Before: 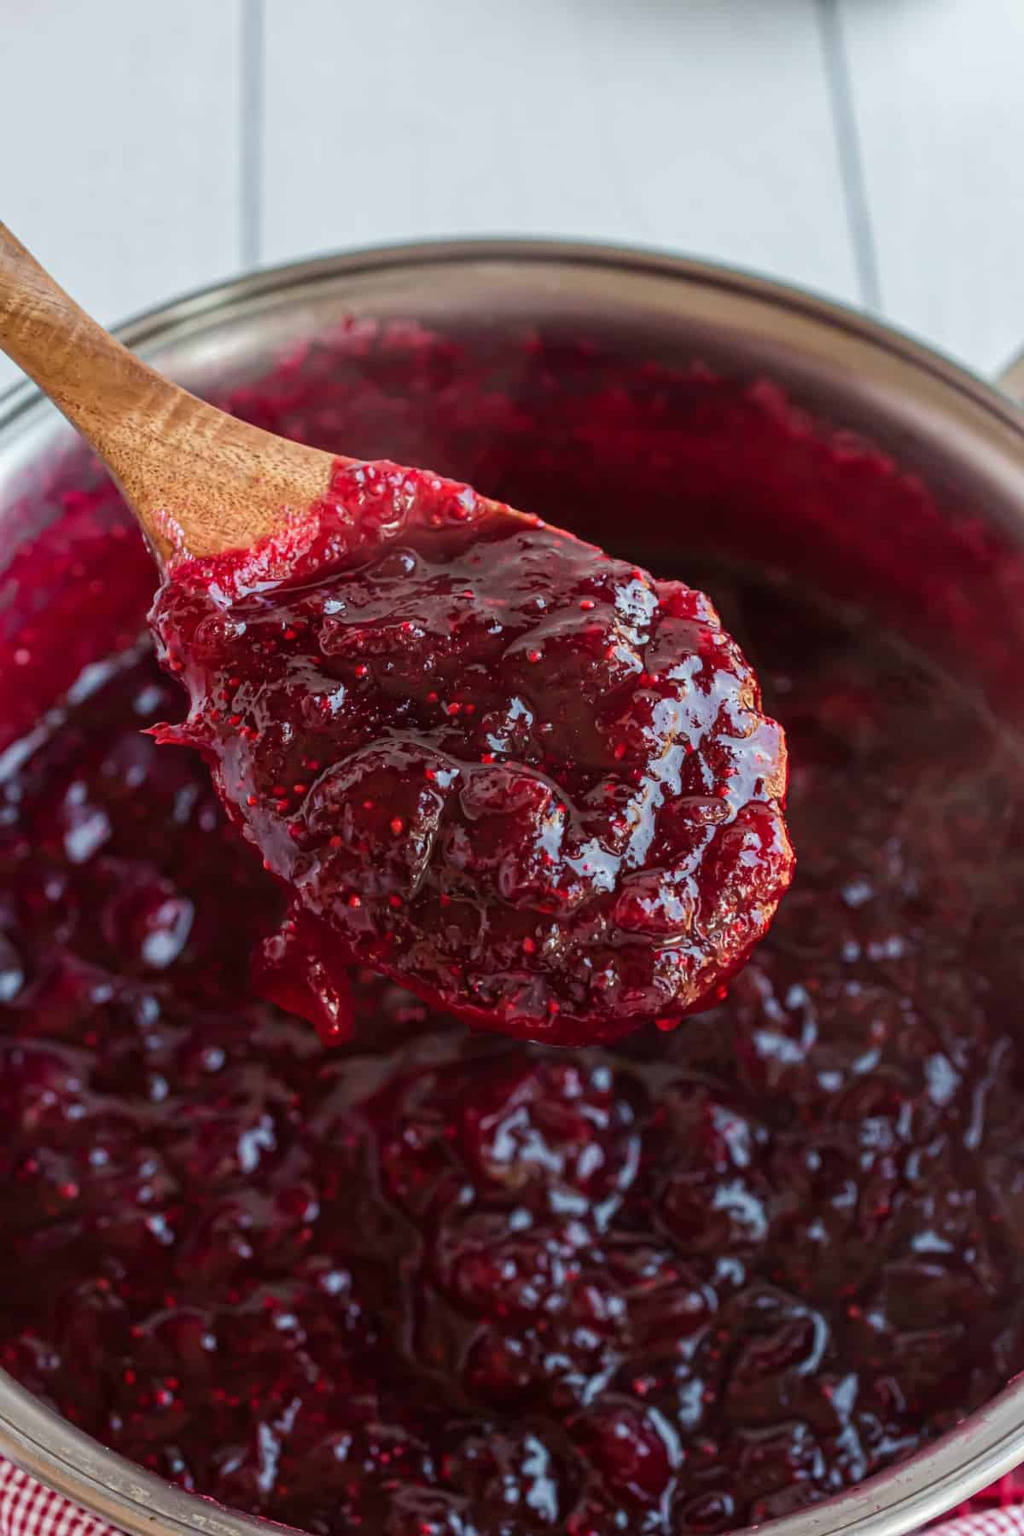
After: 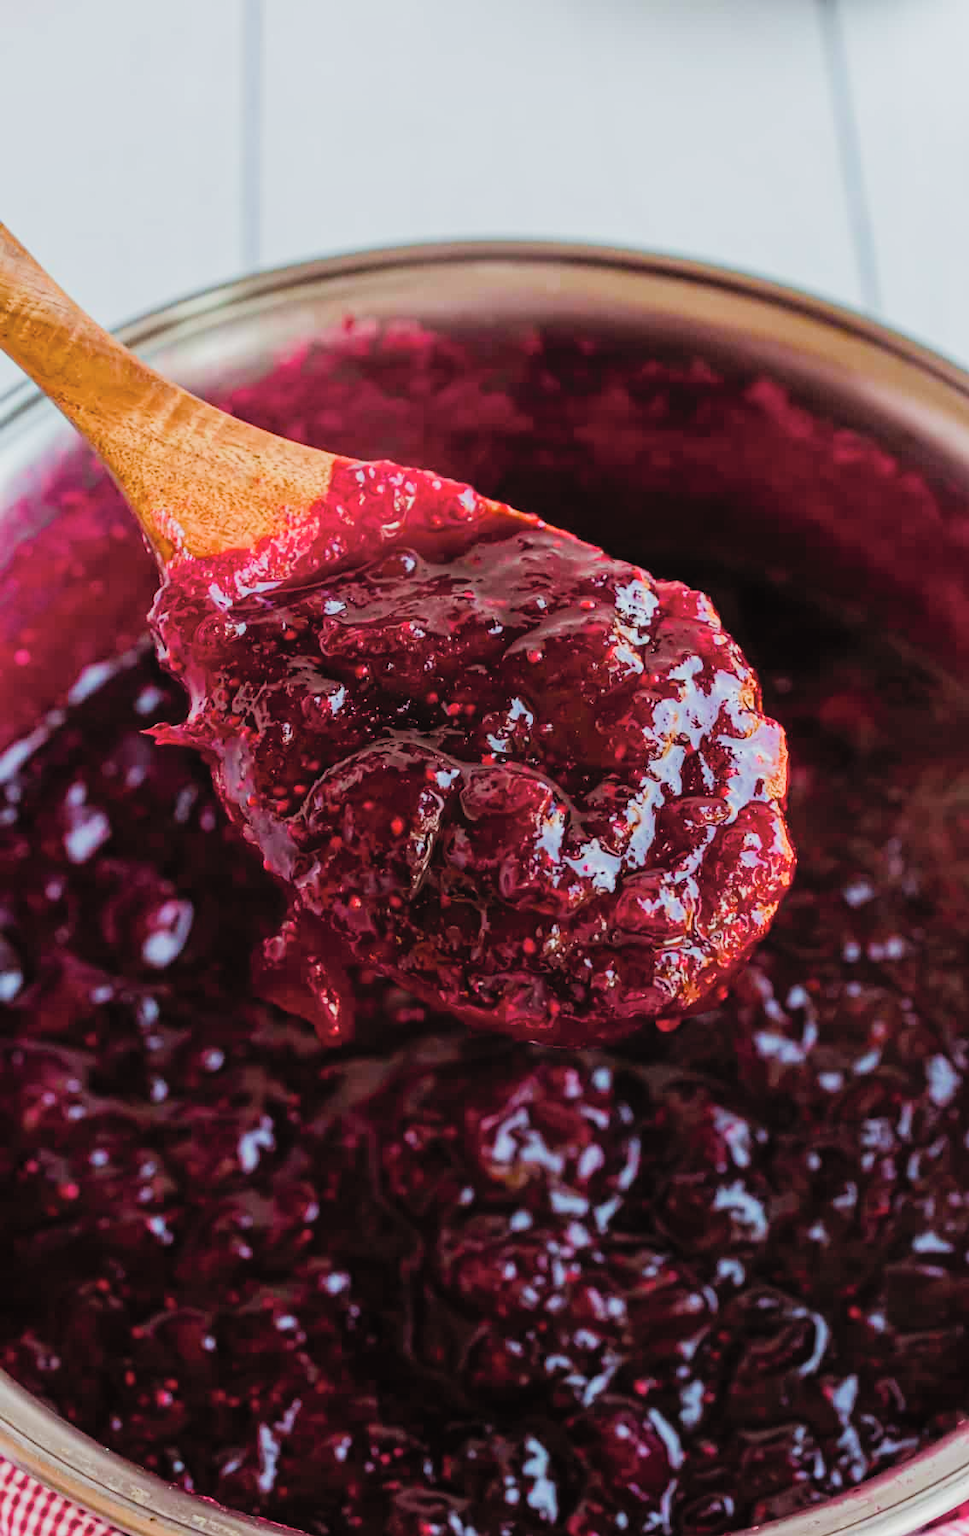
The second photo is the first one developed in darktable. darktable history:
crop and rotate: left 0%, right 5.31%
tone equalizer: edges refinement/feathering 500, mask exposure compensation -1.57 EV, preserve details no
contrast brightness saturation: brightness 0.145
tone curve: curves: ch1 [(0, 0) (0.108, 0.197) (0.5, 0.5) (0.681, 0.885) (1, 1)]; ch2 [(0, 0) (0.28, 0.151) (1, 1)], color space Lab, linked channels, preserve colors none
color balance rgb: shadows lift › chroma 4.496%, shadows lift › hue 26.75°, global offset › luminance 0.747%, perceptual saturation grading › global saturation 23.774%, perceptual saturation grading › highlights -23.827%, perceptual saturation grading › mid-tones 23.87%, perceptual saturation grading › shadows 40.547%, global vibrance 20%
local contrast: mode bilateral grid, contrast 99, coarseness 99, detail 90%, midtone range 0.2
filmic rgb: black relative exposure -5.1 EV, white relative exposure 3.99 EV, hardness 2.88, contrast 1.298, highlights saturation mix -29.02%
